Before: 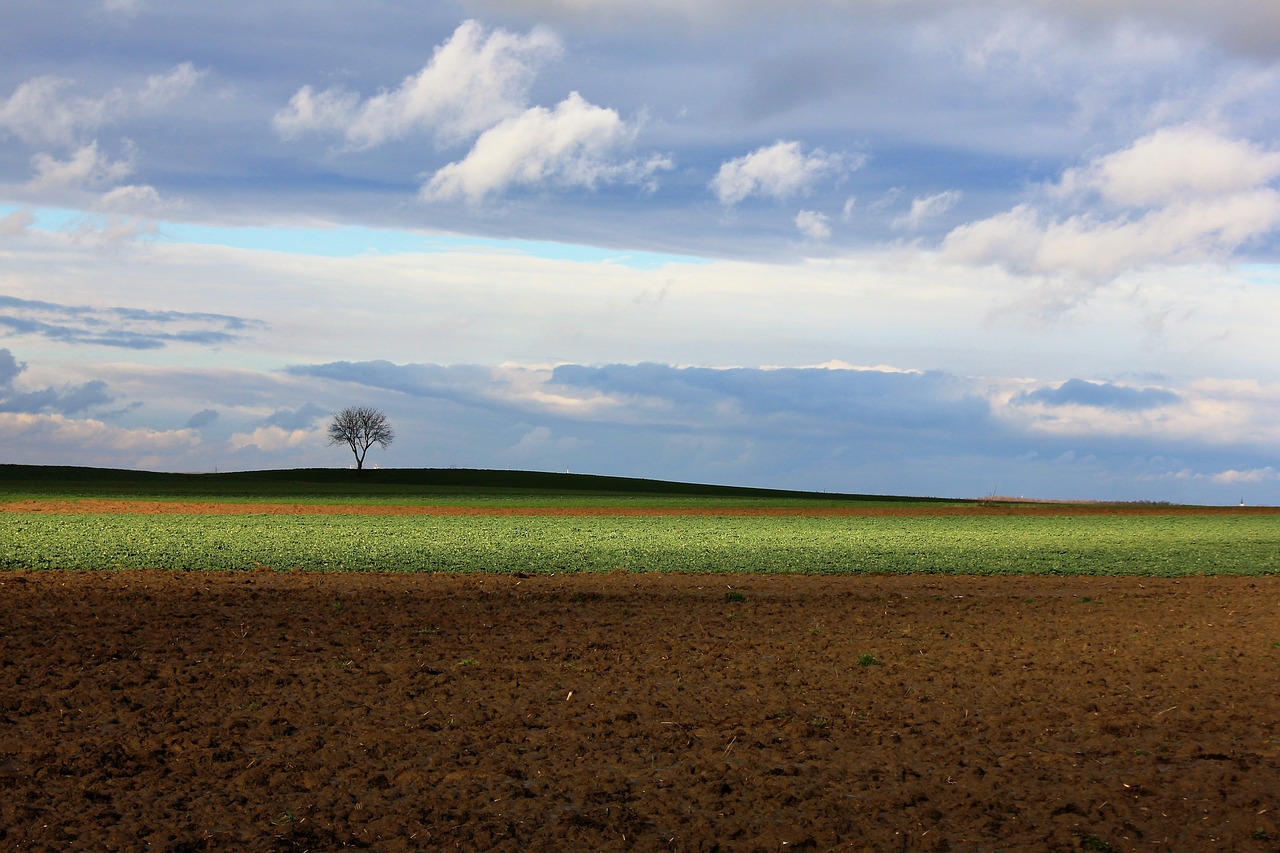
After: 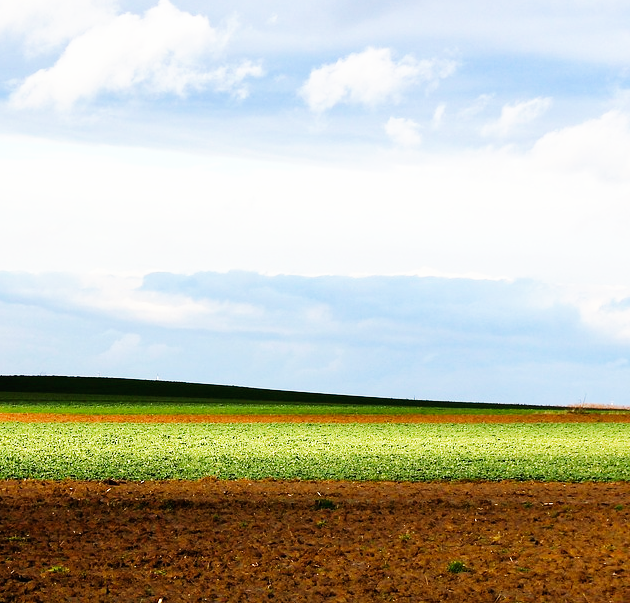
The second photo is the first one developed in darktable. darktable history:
crop: left 32.041%, top 10.986%, right 18.633%, bottom 17.416%
base curve: curves: ch0 [(0, 0) (0.007, 0.004) (0.027, 0.03) (0.046, 0.07) (0.207, 0.54) (0.442, 0.872) (0.673, 0.972) (1, 1)], preserve colors none
